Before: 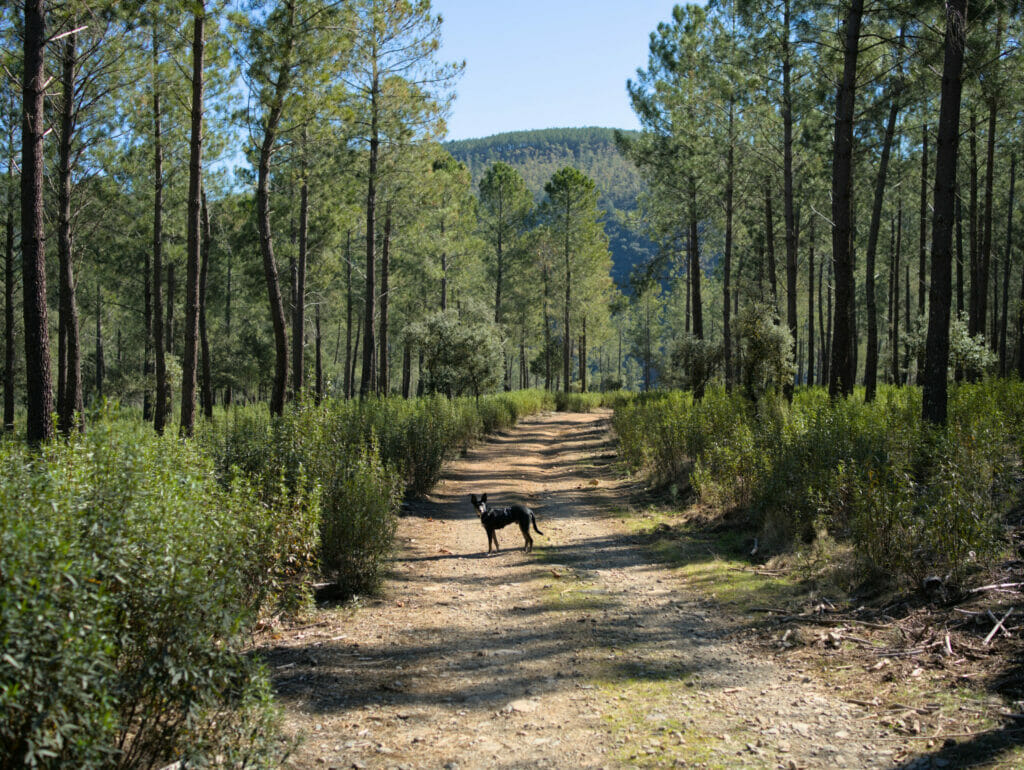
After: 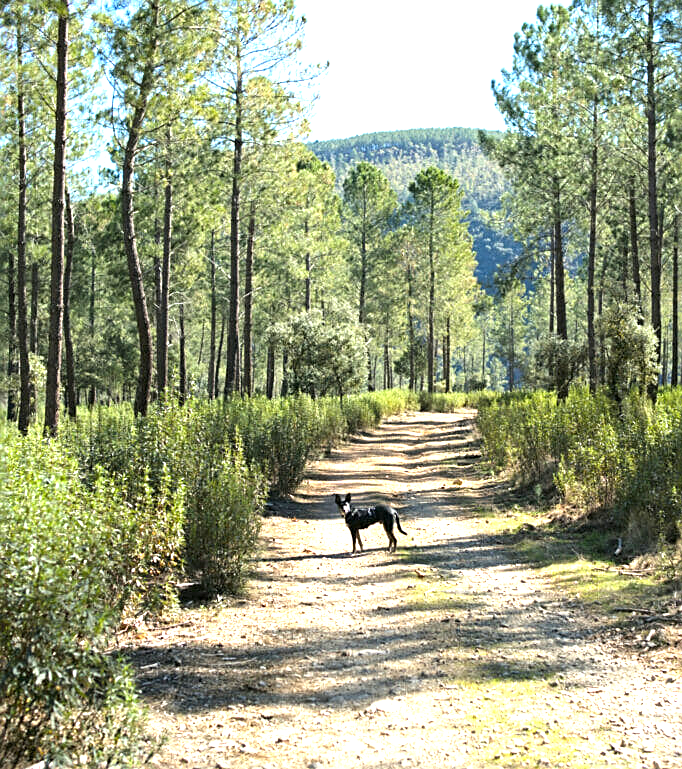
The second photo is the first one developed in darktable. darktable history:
exposure: black level correction 0, exposure 1.479 EV, compensate highlight preservation false
sharpen: on, module defaults
crop and rotate: left 13.341%, right 20.01%
